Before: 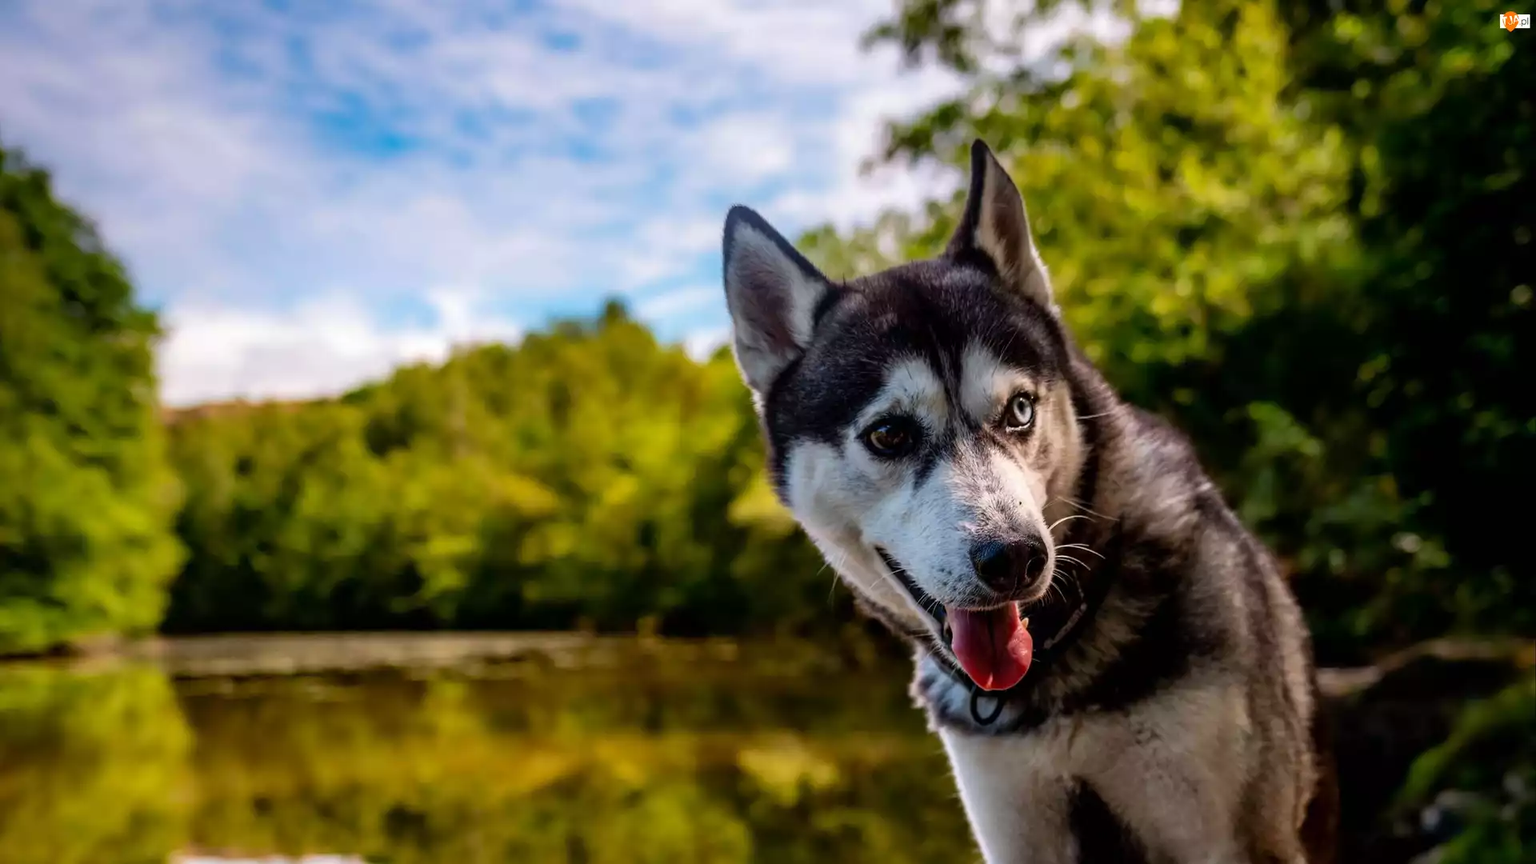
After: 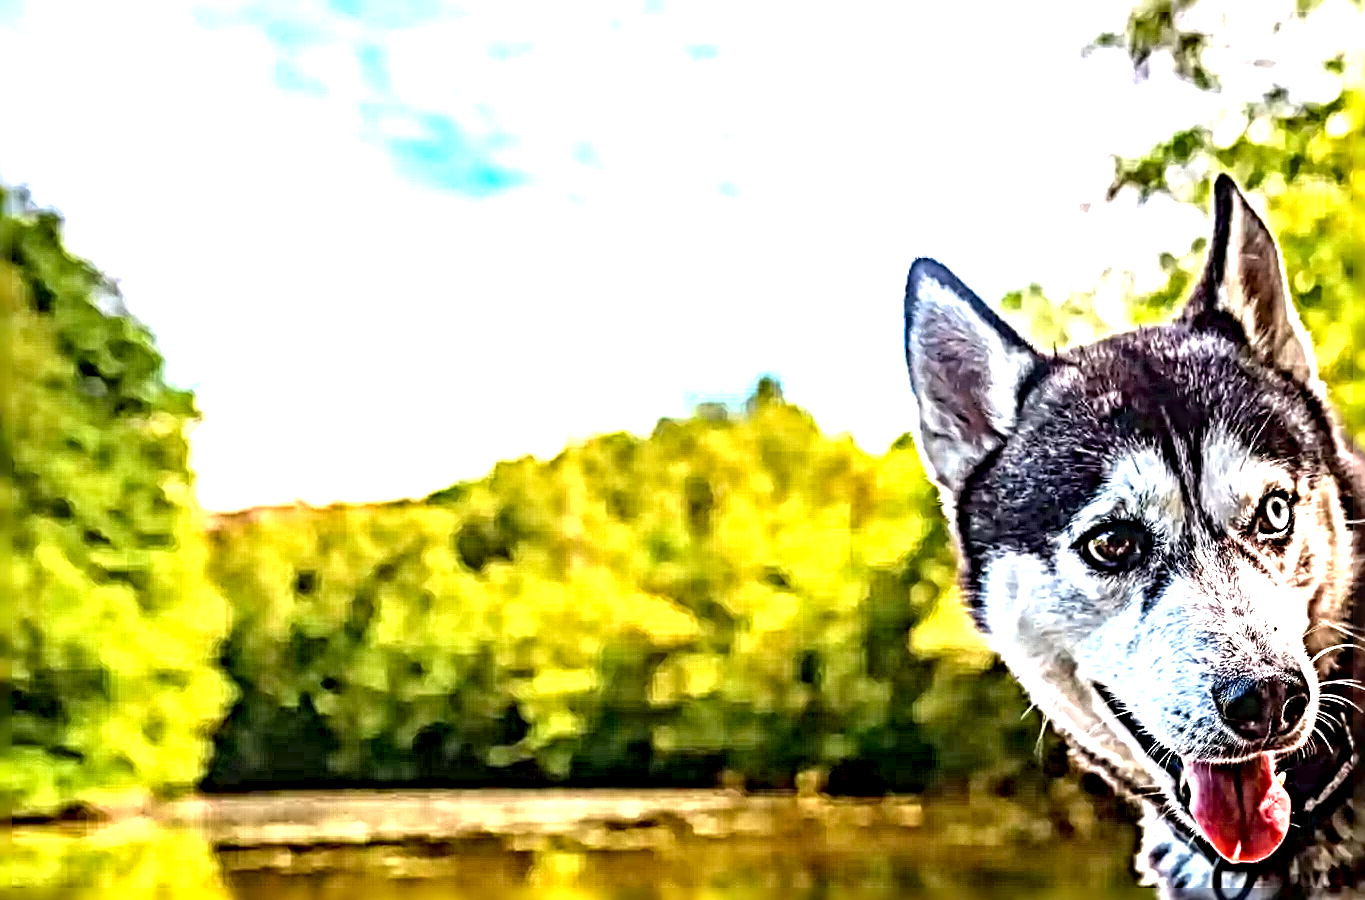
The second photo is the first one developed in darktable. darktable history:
tone equalizer: on, module defaults
local contrast: on, module defaults
exposure: black level correction 0.001, exposure 2 EV, compensate highlight preservation false
crop: right 28.885%, bottom 16.626%
sharpen: radius 6.3, amount 1.8, threshold 0
